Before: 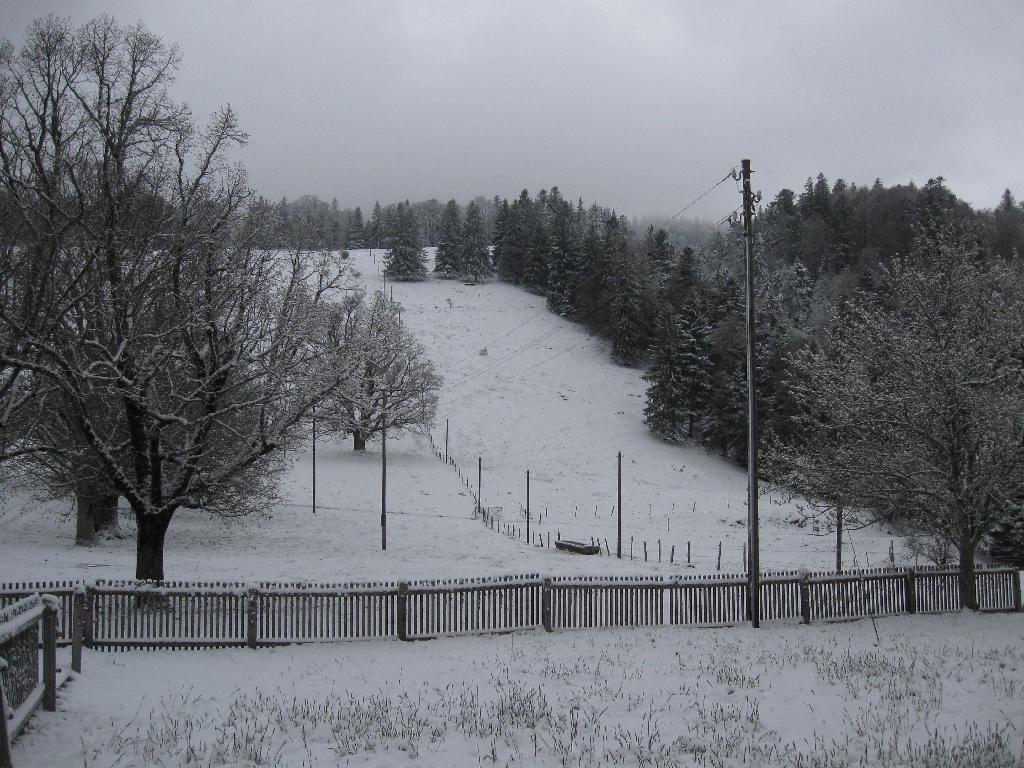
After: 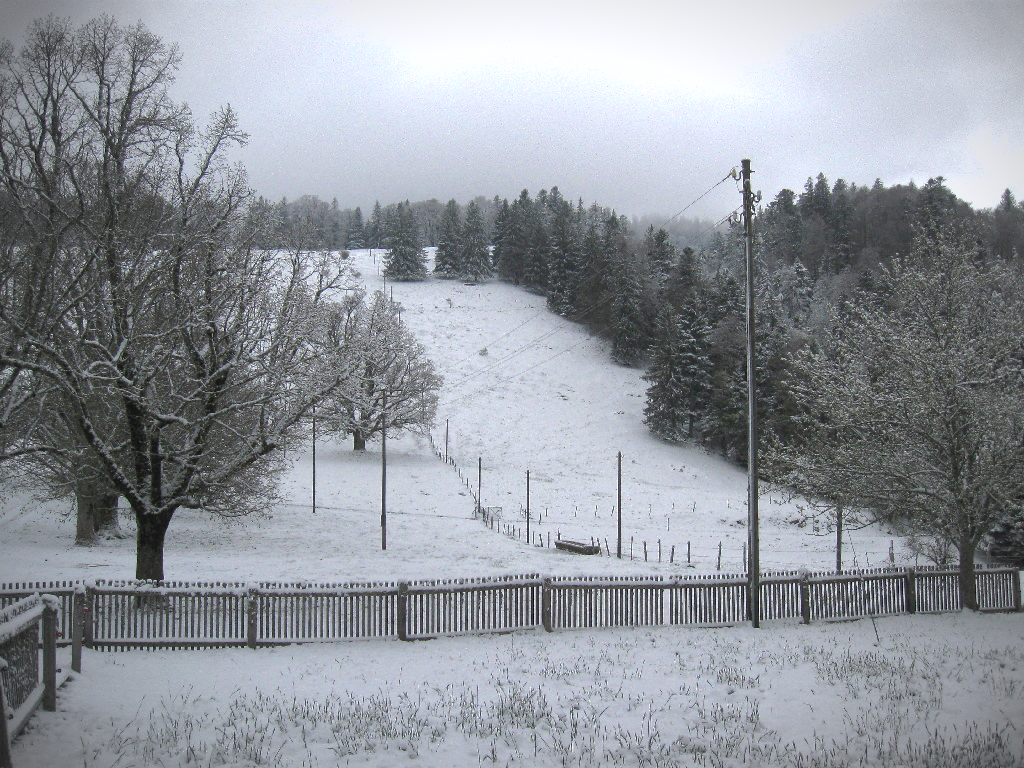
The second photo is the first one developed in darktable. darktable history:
exposure: black level correction 0, exposure 0.9 EV, compensate highlight preservation false
shadows and highlights: on, module defaults
vignetting: fall-off start 87%, automatic ratio true
